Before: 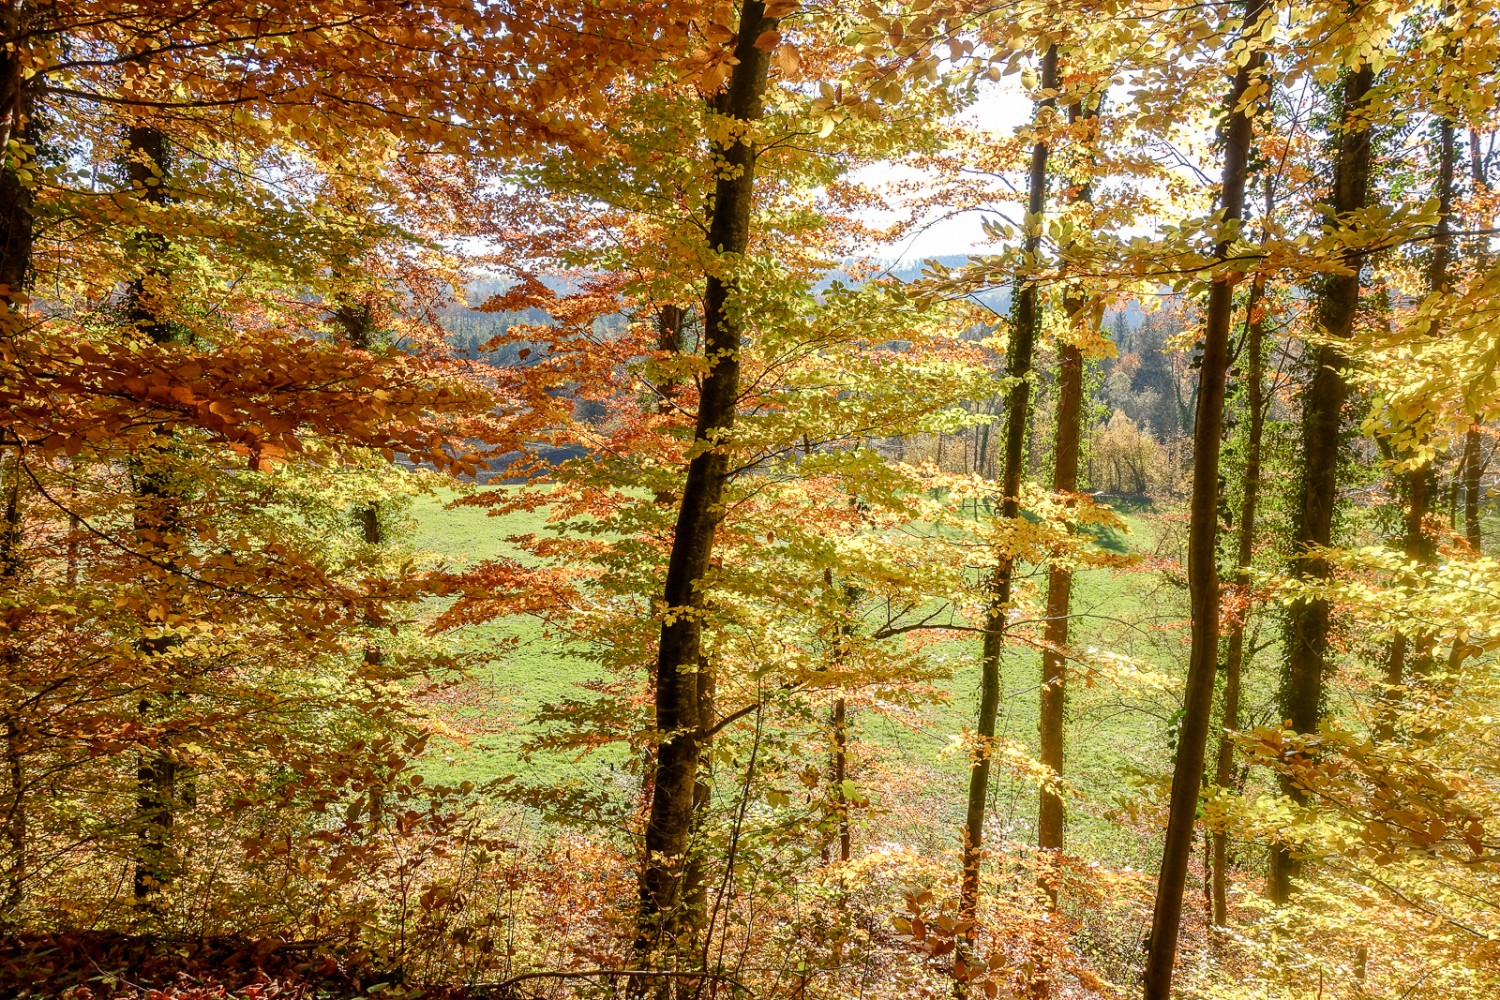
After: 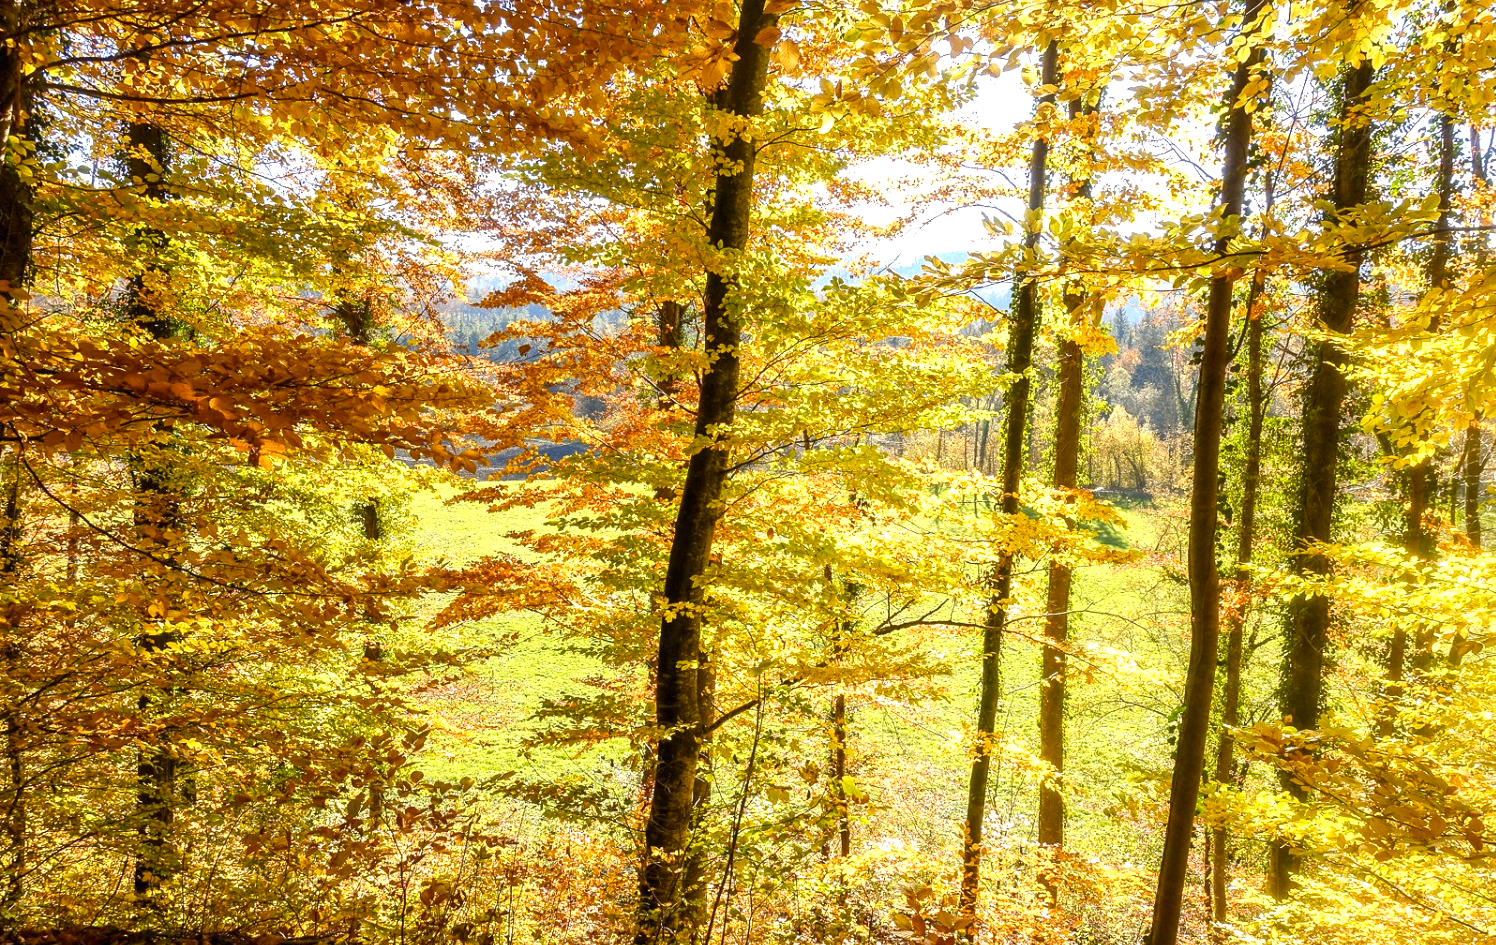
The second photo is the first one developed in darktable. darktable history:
color contrast: green-magenta contrast 0.85, blue-yellow contrast 1.25, unbound 0
crop: top 0.448%, right 0.264%, bottom 5.045%
exposure: black level correction 0, exposure 0.7 EV, compensate exposure bias true, compensate highlight preservation false
